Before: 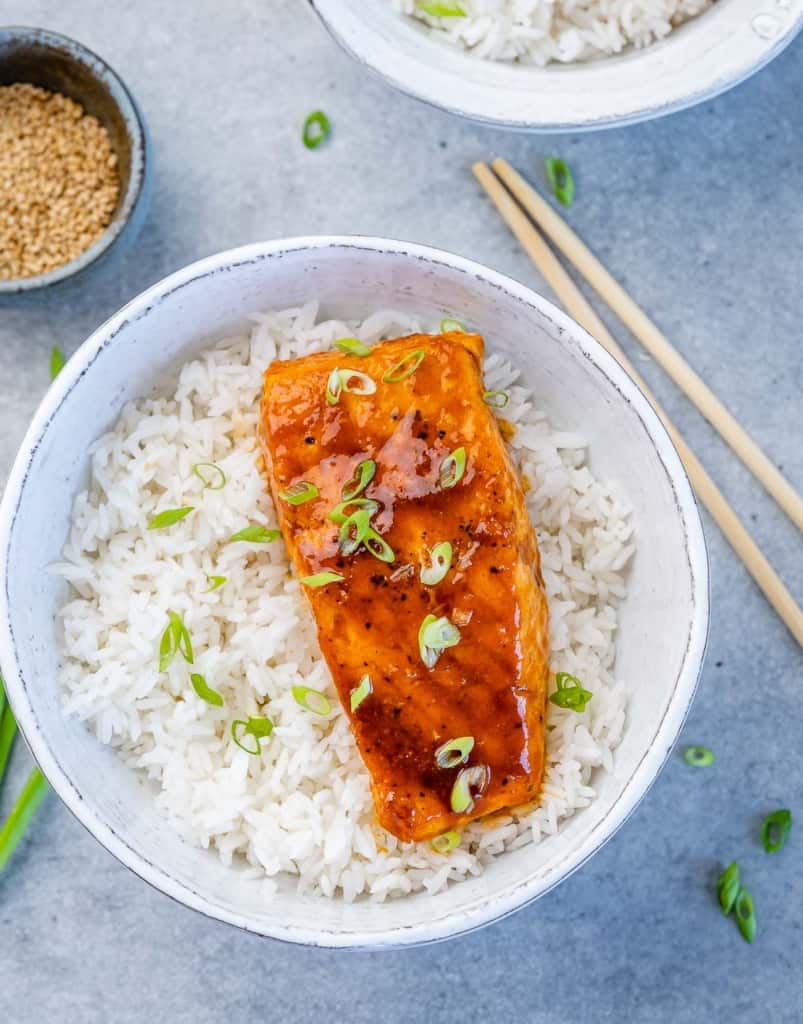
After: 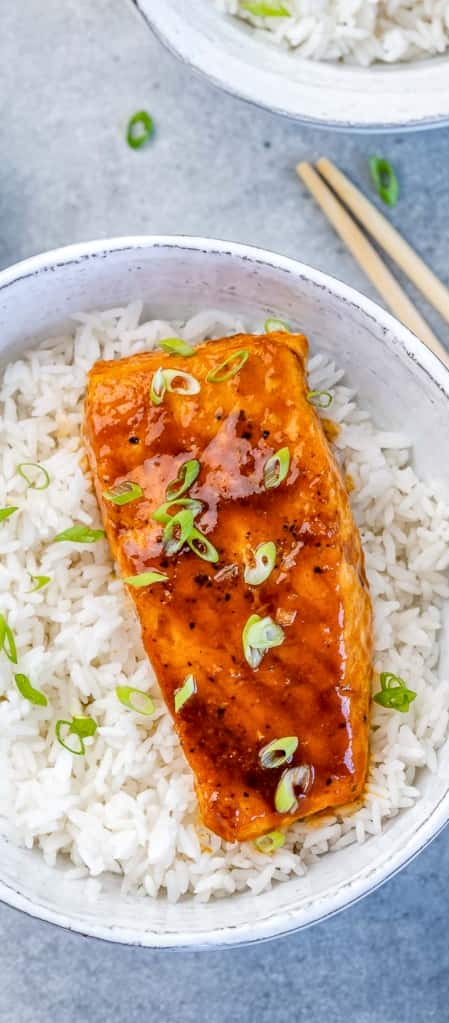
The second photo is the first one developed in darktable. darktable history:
crop: left 21.936%, right 22.126%, bottom 0.006%
local contrast: highlights 106%, shadows 102%, detail 119%, midtone range 0.2
